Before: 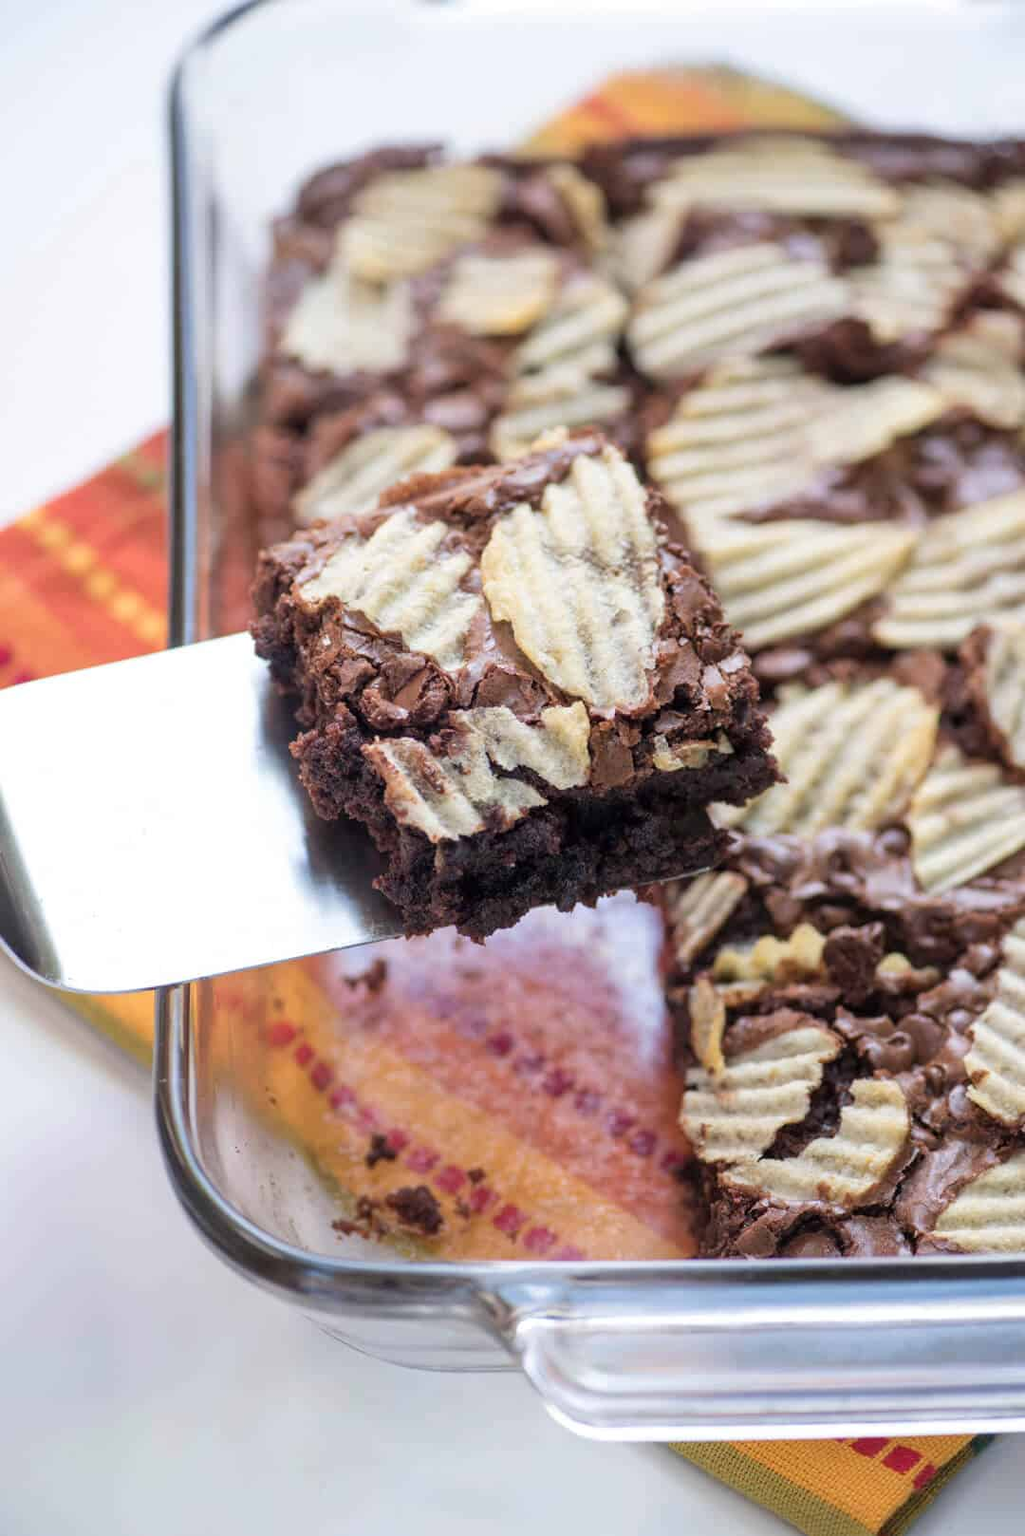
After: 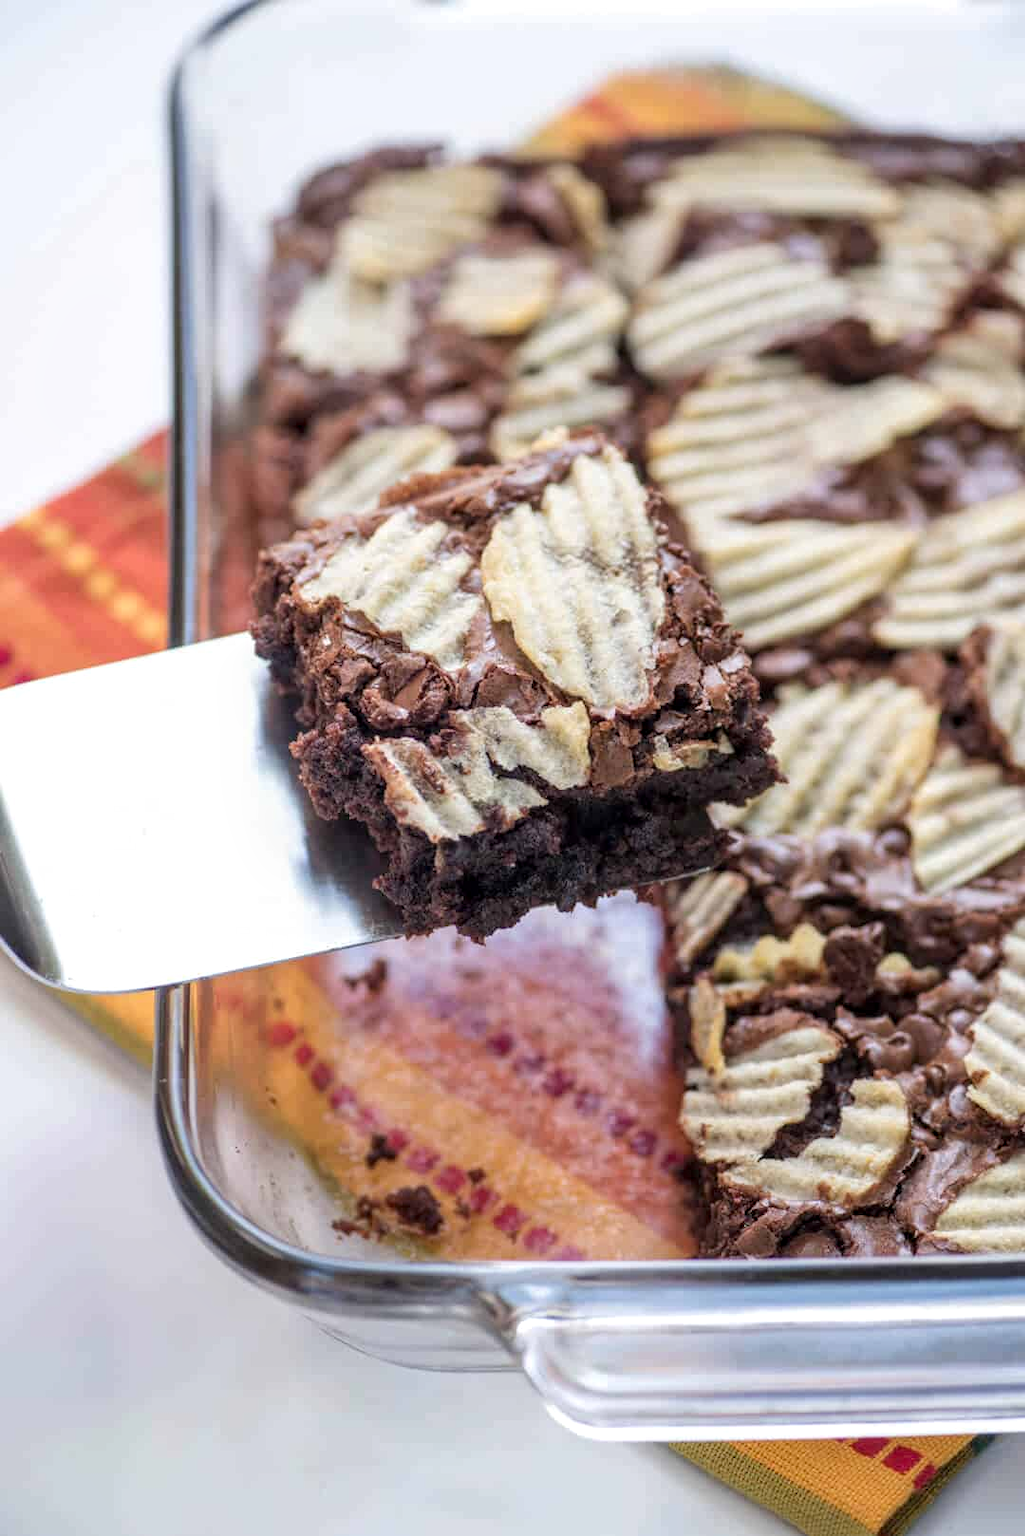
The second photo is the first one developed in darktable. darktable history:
tone curve: curves: ch0 [(0, 0) (0.584, 0.595) (1, 1)], preserve colors none
local contrast: on, module defaults
